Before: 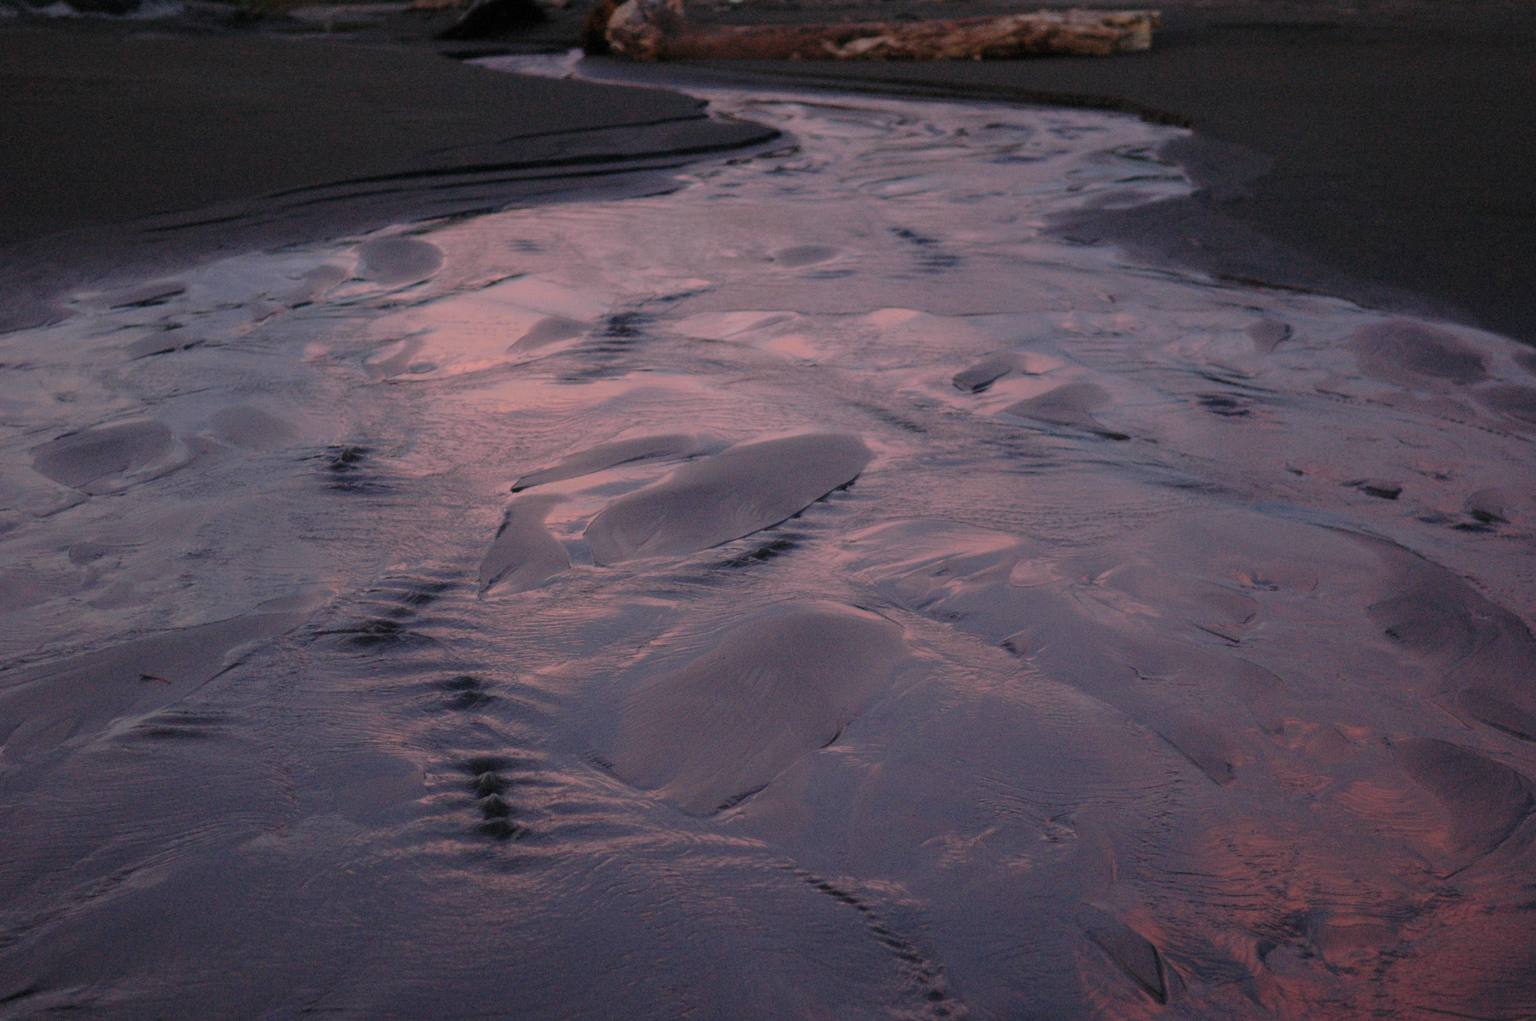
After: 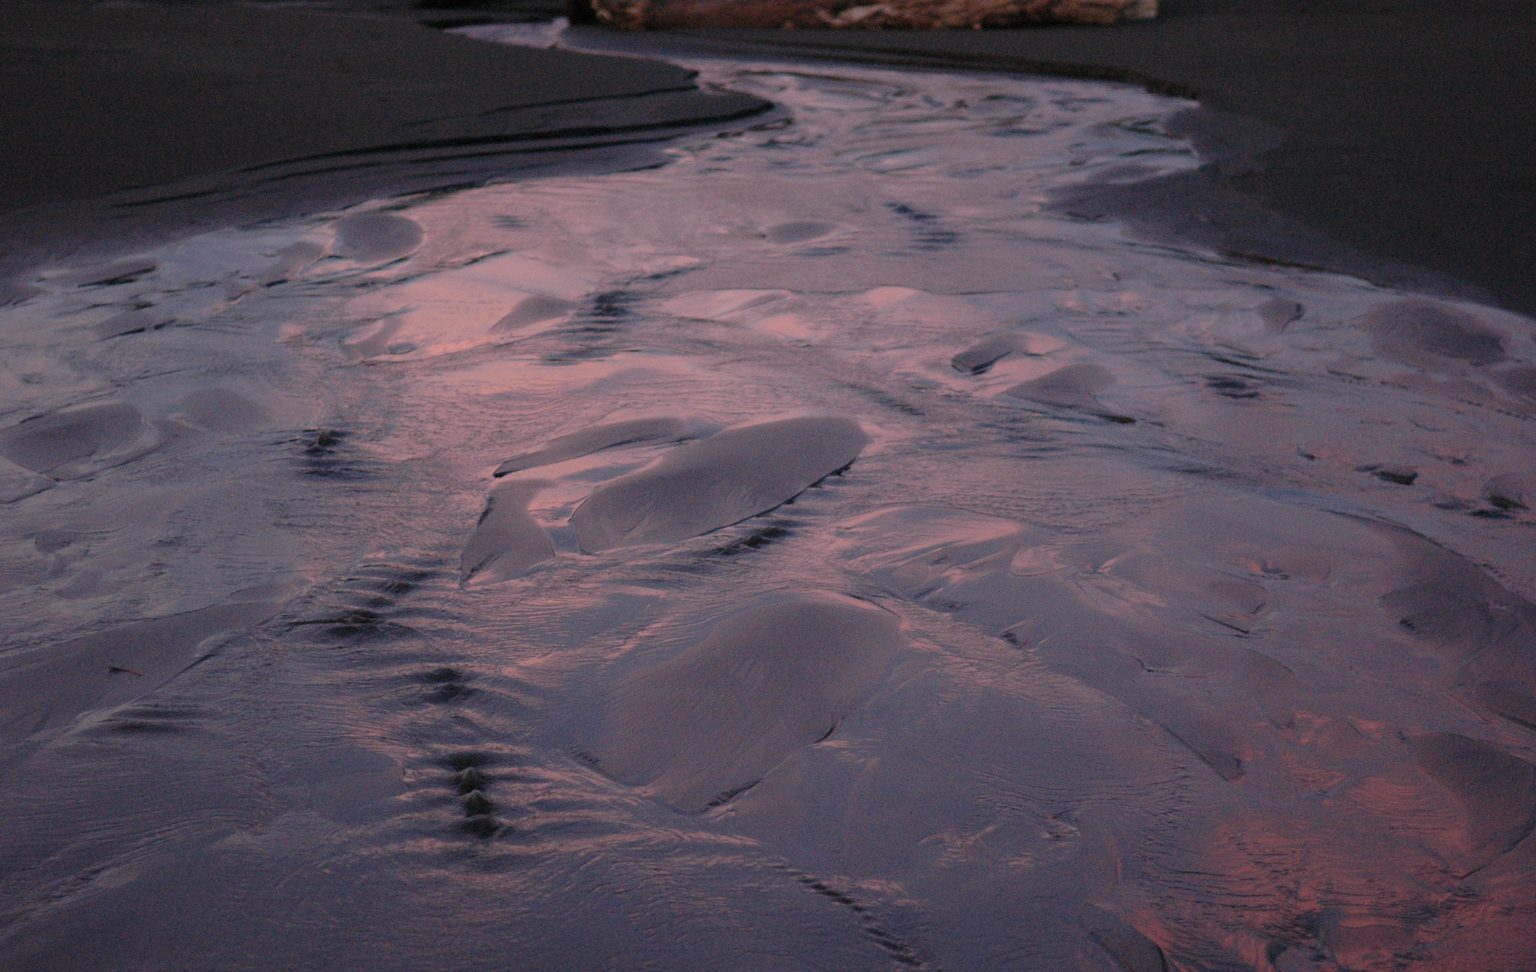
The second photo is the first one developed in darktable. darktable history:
crop: left 2.302%, top 3.189%, right 1.239%, bottom 4.936%
